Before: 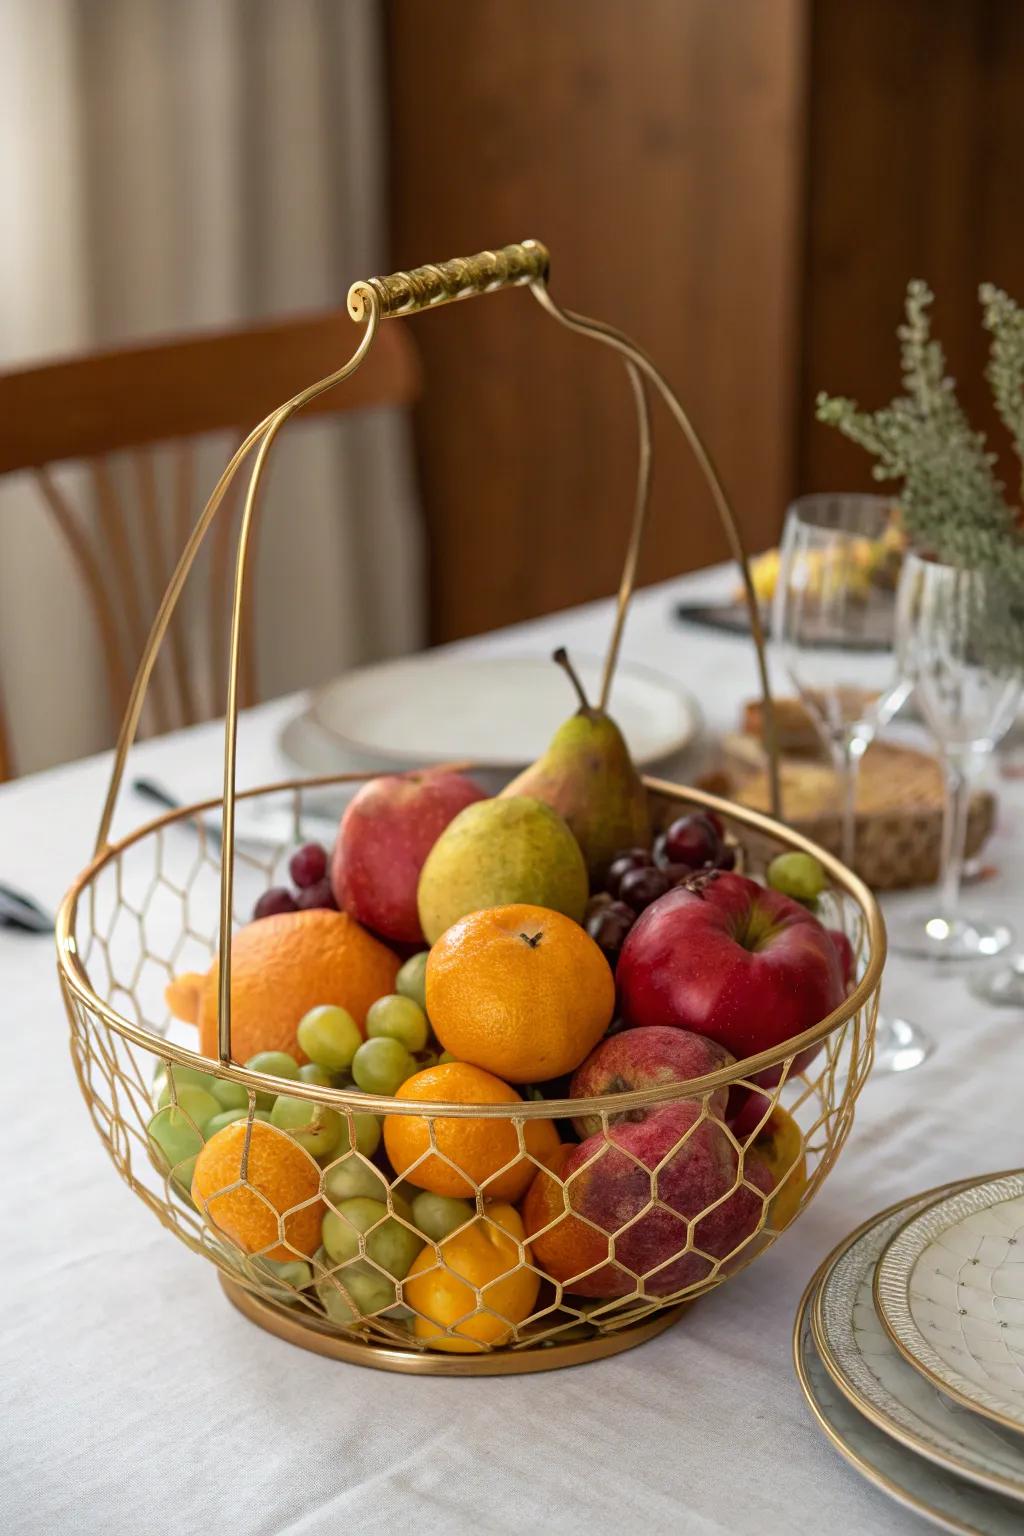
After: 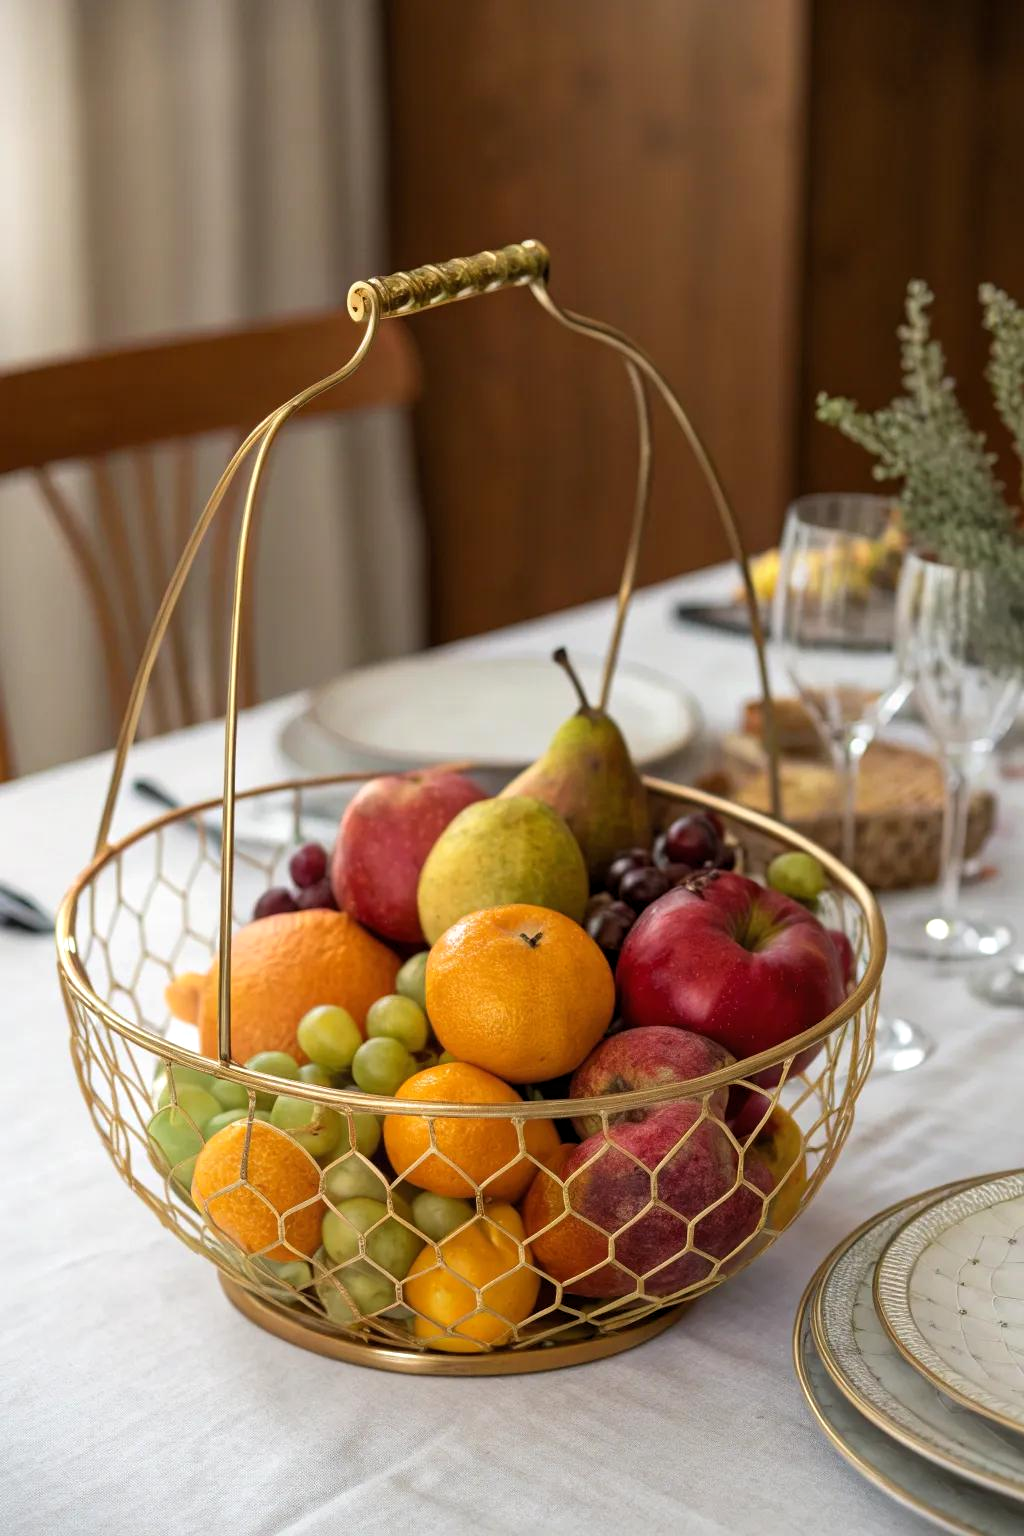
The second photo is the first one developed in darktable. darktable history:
shadows and highlights: radius 331.84, shadows 53.55, highlights -100, compress 94.63%, highlights color adjustment 73.23%, soften with gaussian
levels: levels [0.016, 0.492, 0.969]
